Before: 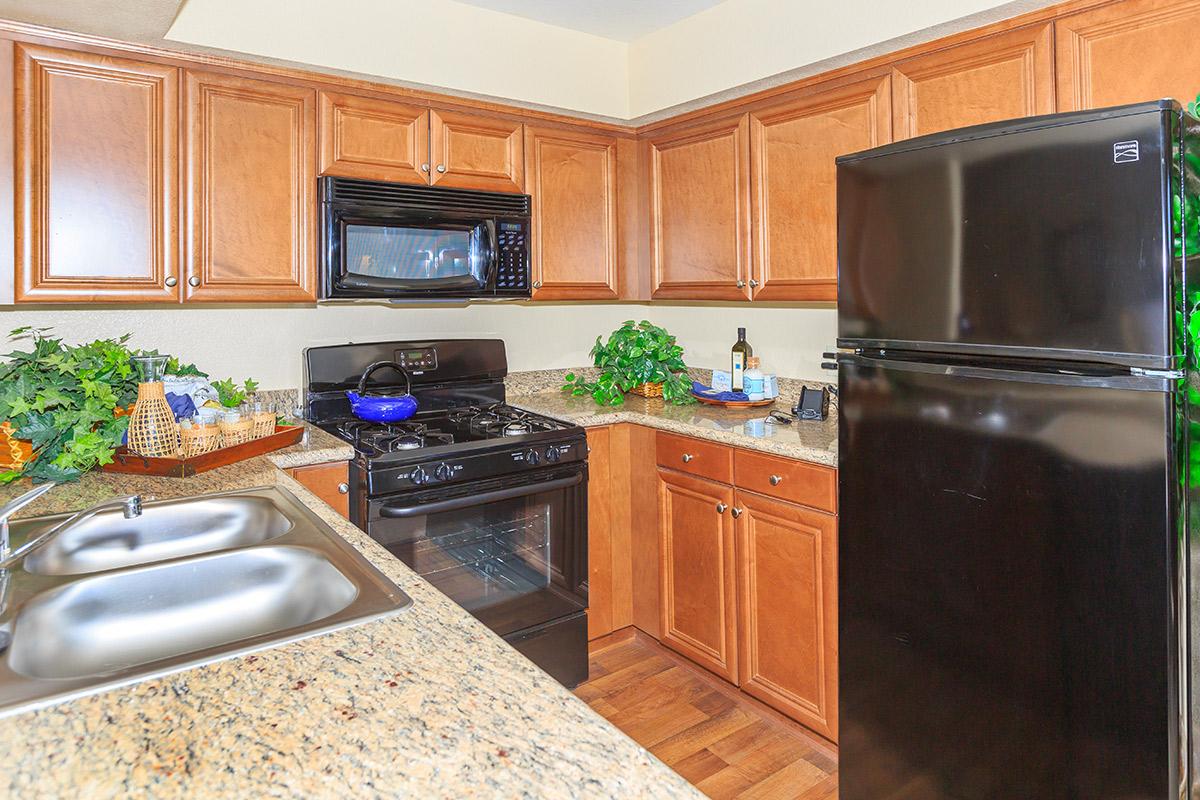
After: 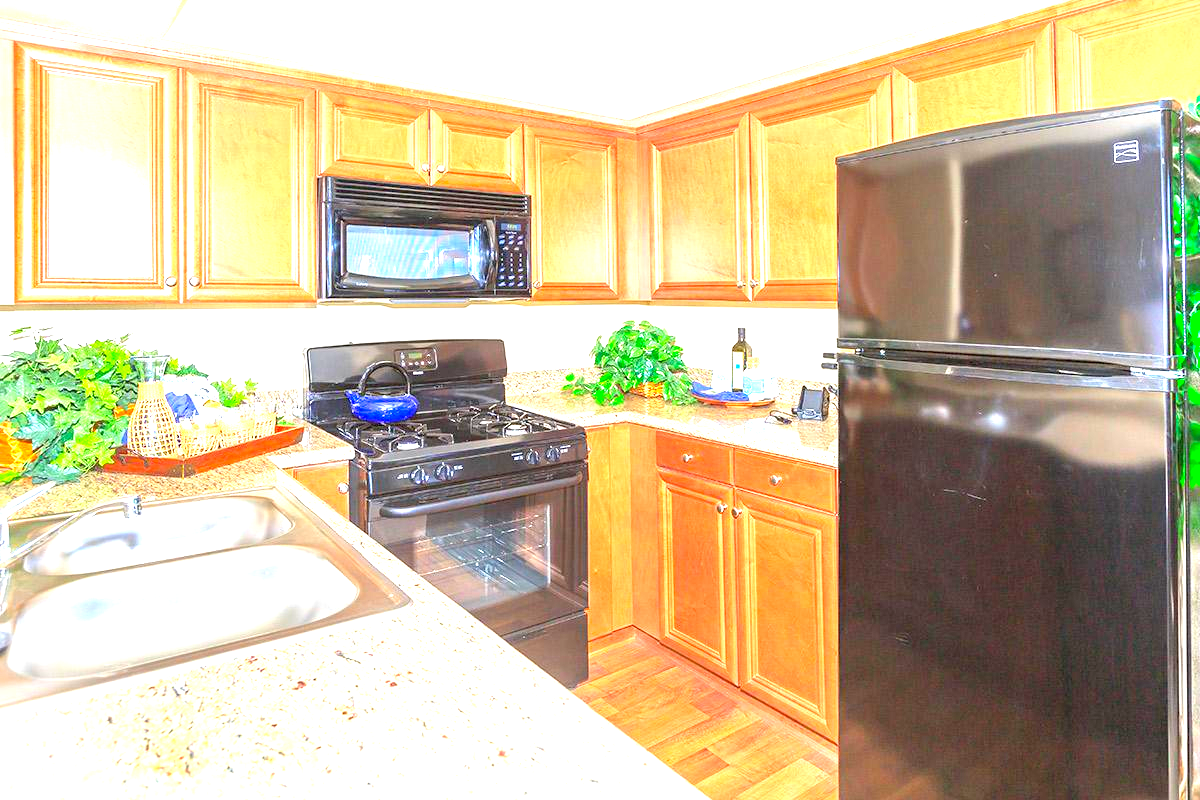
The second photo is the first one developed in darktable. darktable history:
exposure: black level correction 0.001, exposure 1.64 EV, compensate highlight preservation false
contrast brightness saturation: brightness 0.093, saturation 0.193
